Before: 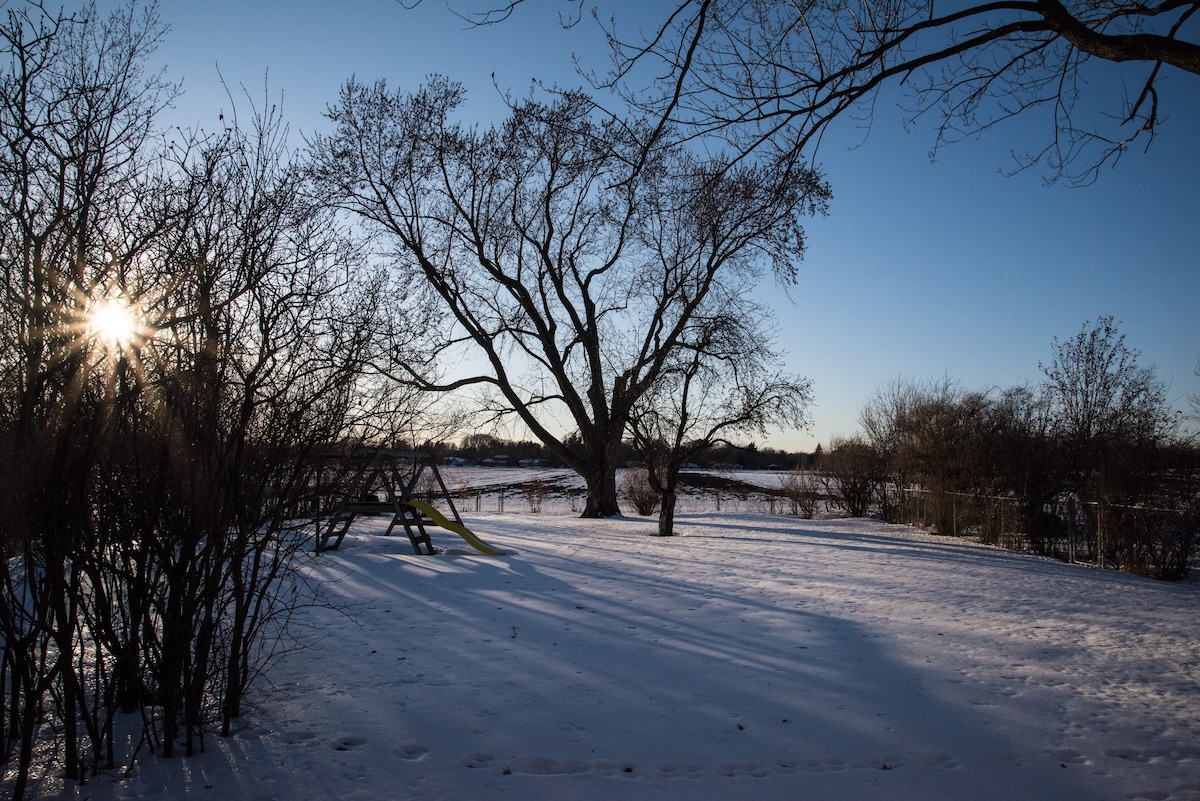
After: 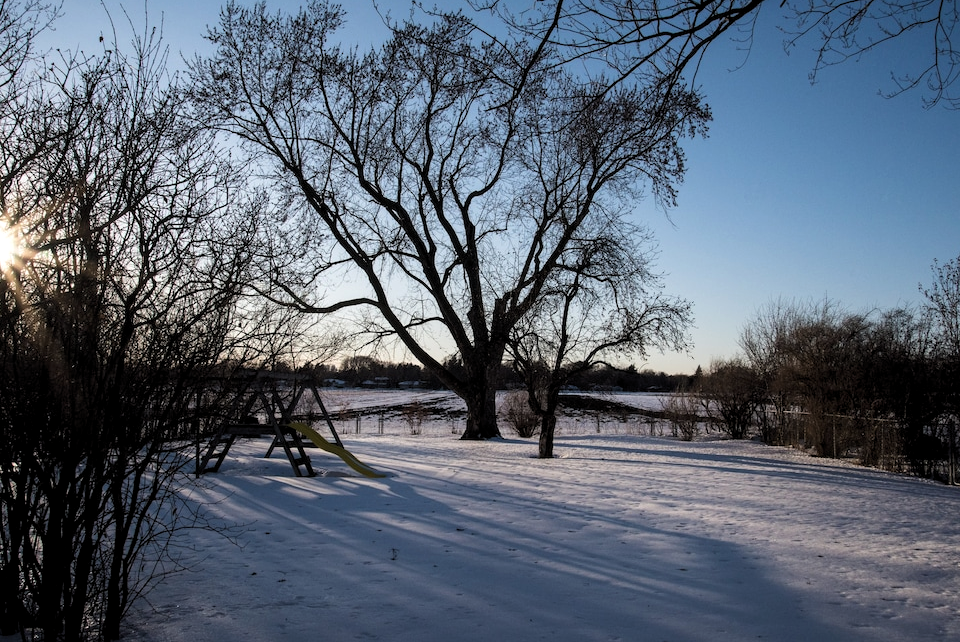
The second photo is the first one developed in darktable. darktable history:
crop and rotate: left 10.083%, top 9.837%, right 9.844%, bottom 9.966%
levels: levels [0.031, 0.5, 0.969]
